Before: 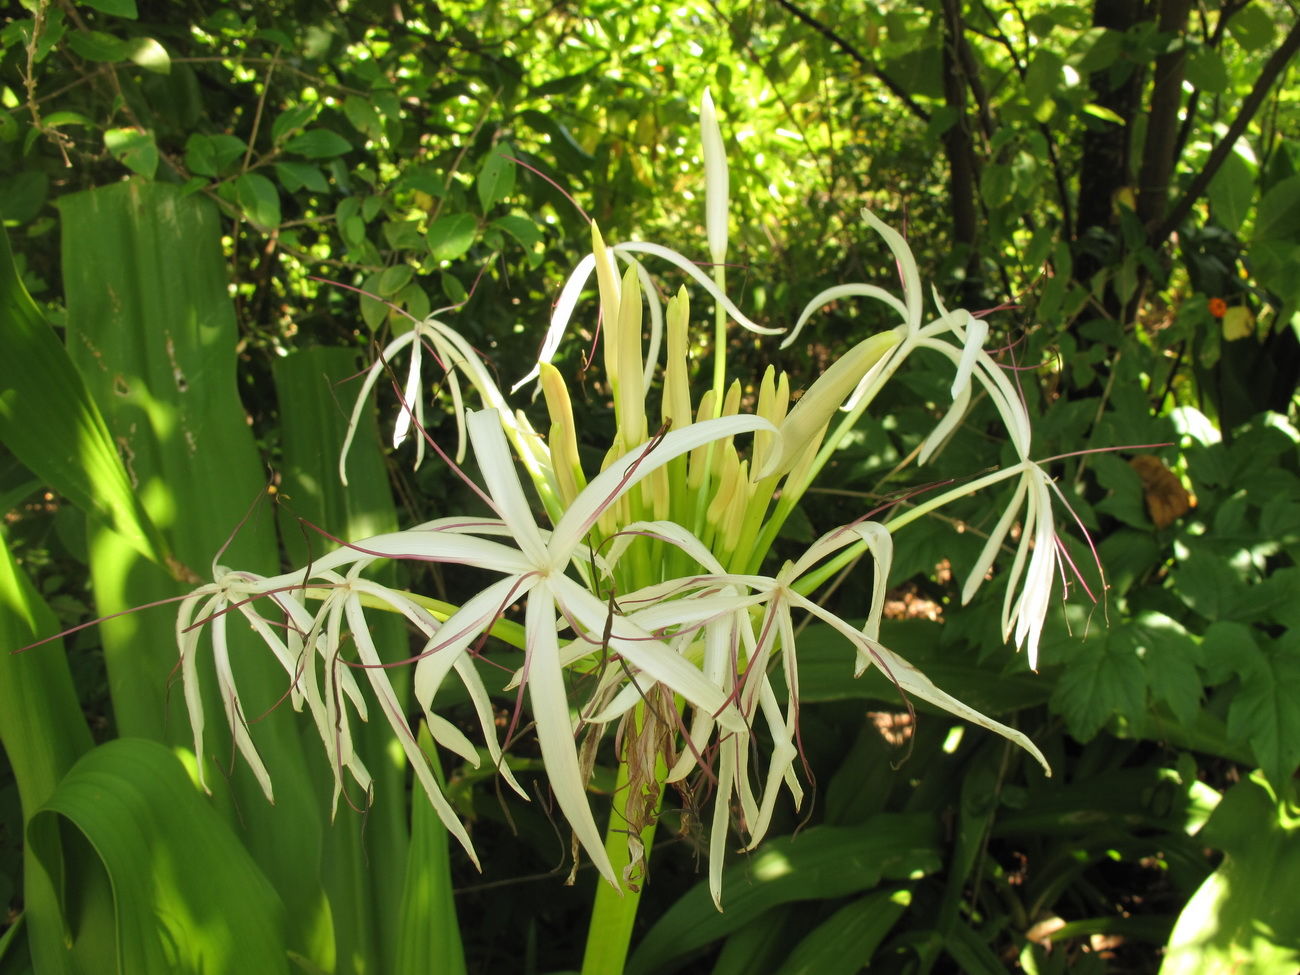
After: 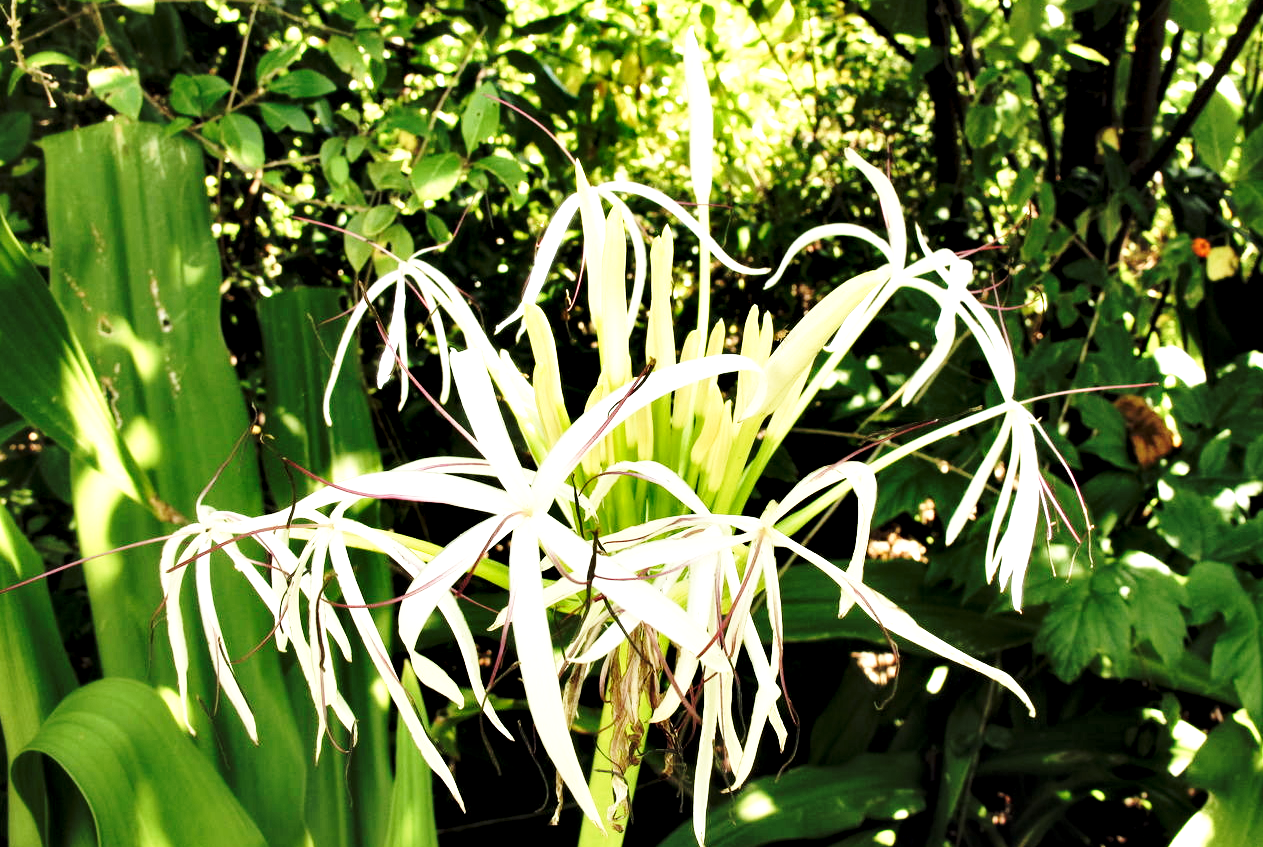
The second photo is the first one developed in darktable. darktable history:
tone equalizer: -8 EV -0.397 EV, -7 EV -0.389 EV, -6 EV -0.3 EV, -5 EV -0.197 EV, -3 EV 0.202 EV, -2 EV 0.306 EV, -1 EV 0.366 EV, +0 EV 0.426 EV
contrast brightness saturation: saturation -0.155
contrast equalizer: octaves 7, y [[0.6 ×6], [0.55 ×6], [0 ×6], [0 ×6], [0 ×6]]
crop: left 1.245%, top 6.177%, right 1.535%, bottom 6.908%
base curve: curves: ch0 [(0, 0) (0.036, 0.037) (0.121, 0.228) (0.46, 0.76) (0.859, 0.983) (1, 1)], preserve colors none
